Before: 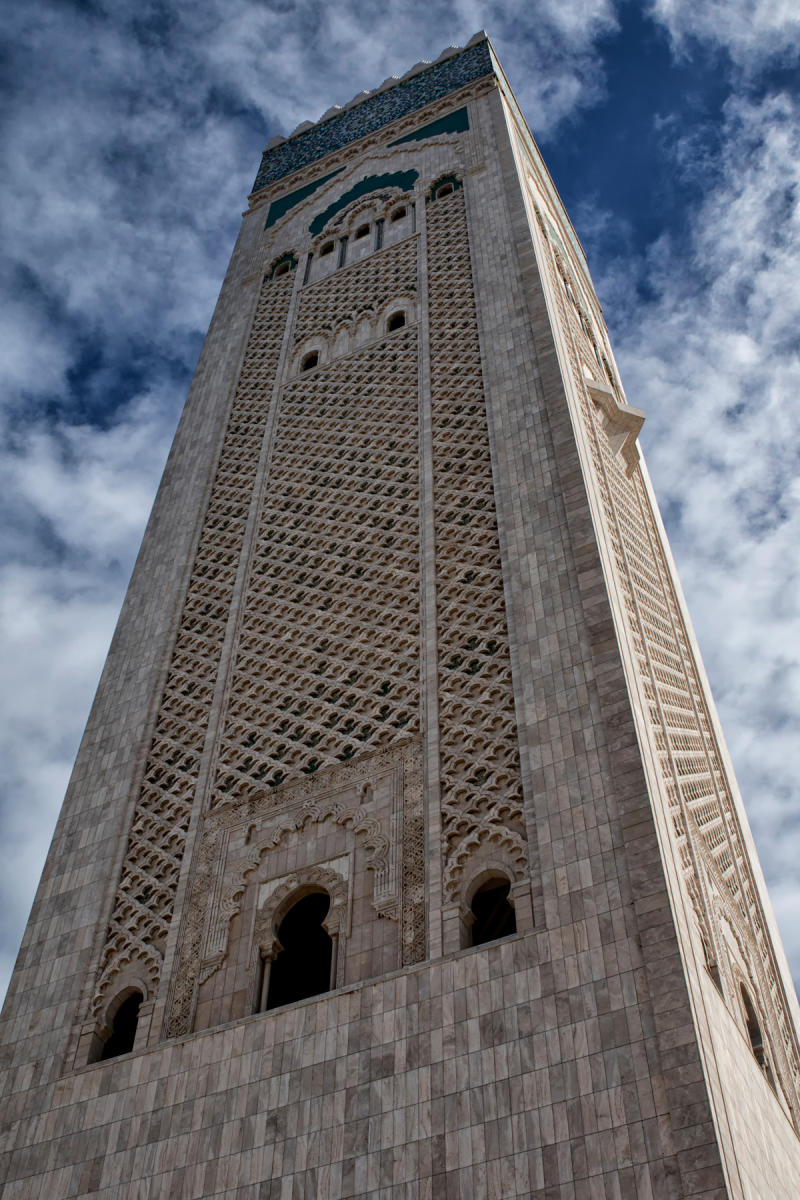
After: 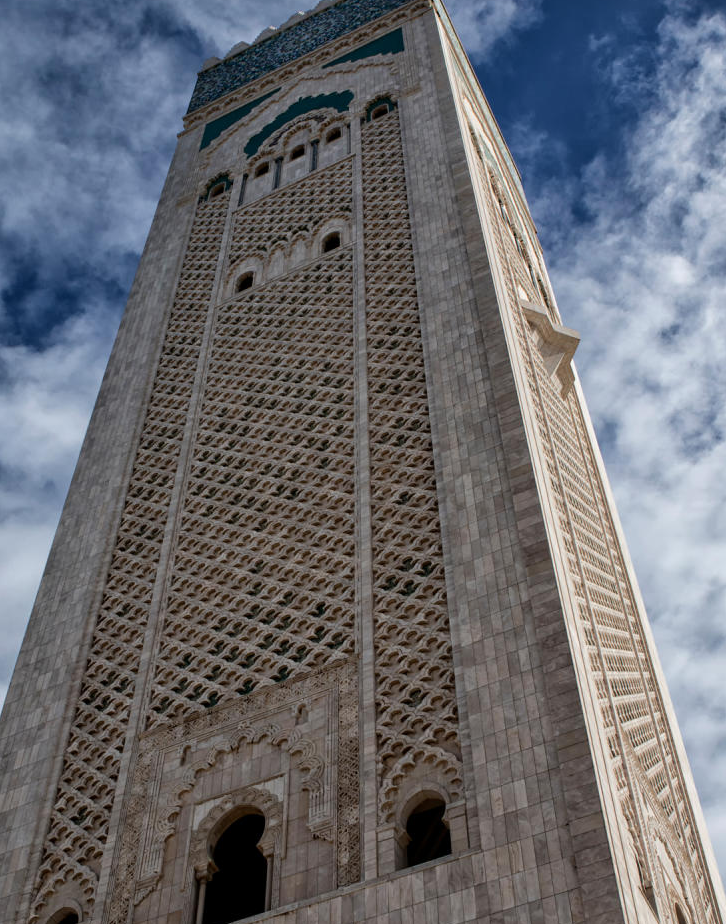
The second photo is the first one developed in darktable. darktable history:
crop: left 8.155%, top 6.611%, bottom 15.385%
rotate and perspective: crop left 0, crop top 0
